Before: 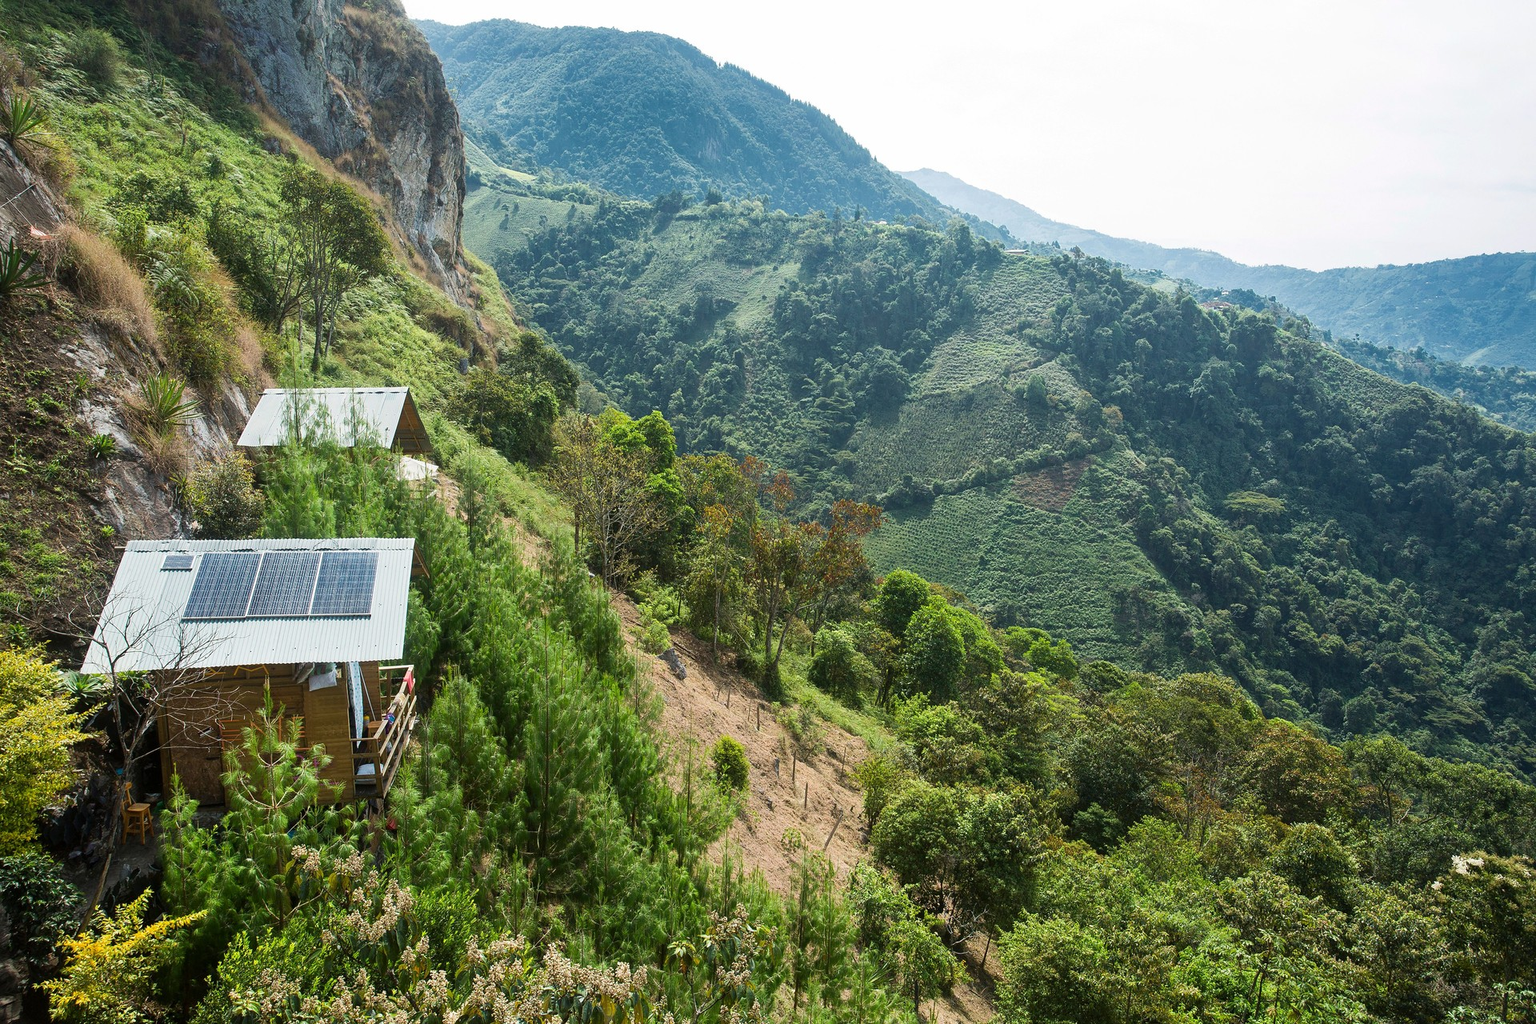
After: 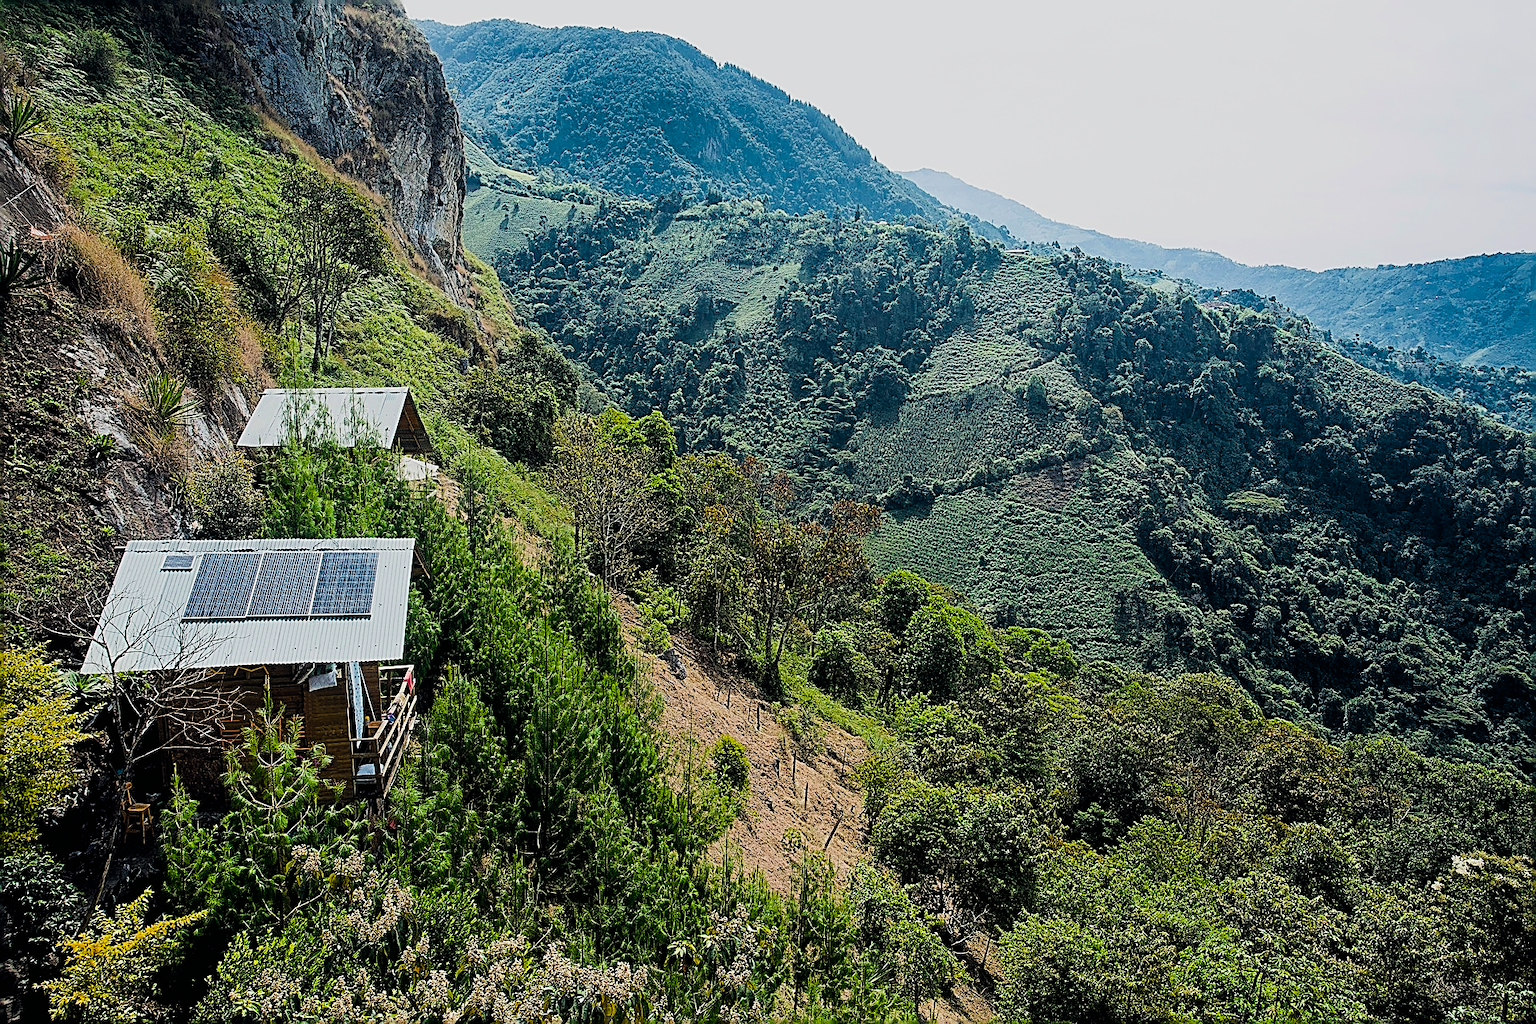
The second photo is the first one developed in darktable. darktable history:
sharpen: amount 1.853
exposure: exposure -0.237 EV, compensate highlight preservation false
filmic rgb: black relative exposure -5.15 EV, white relative exposure 3.96 EV, hardness 2.9, contrast 1.301
color balance rgb: global offset › chroma 0.157%, global offset › hue 254.08°, perceptual saturation grading › global saturation 25.493%, global vibrance 6.734%, saturation formula JzAzBz (2021)
